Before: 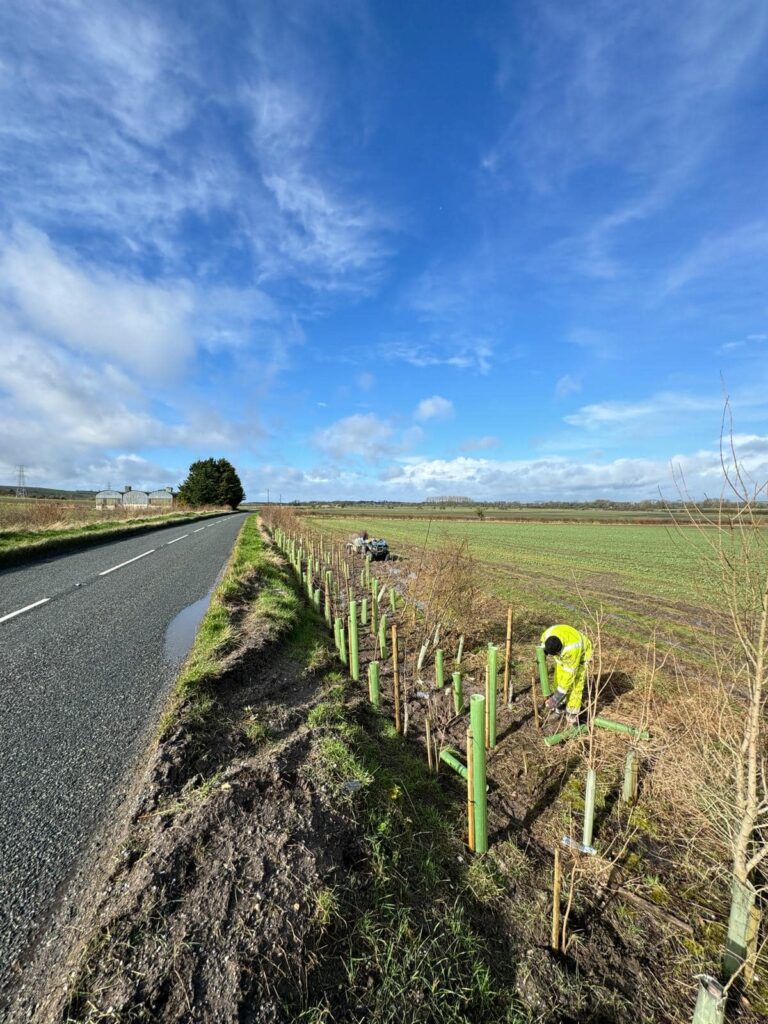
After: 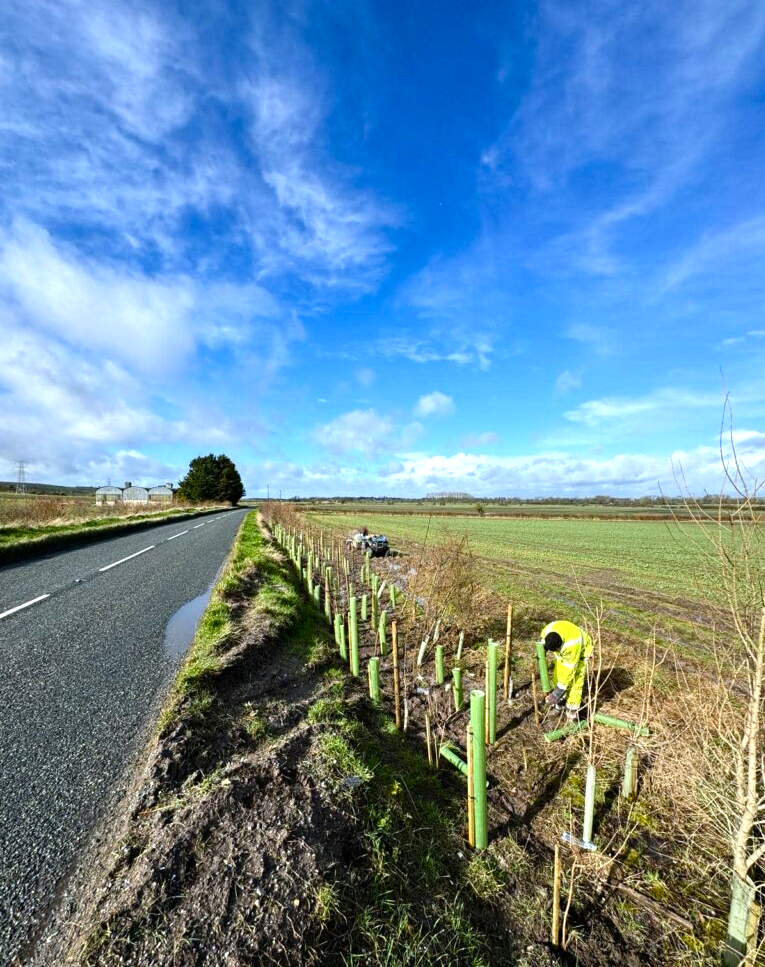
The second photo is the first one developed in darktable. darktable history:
crop: top 0.448%, right 0.264%, bottom 5.045%
color balance rgb: shadows lift › luminance -20%, power › hue 72.24°, highlights gain › luminance 15%, global offset › hue 171.6°, perceptual saturation grading › global saturation 14.09%, perceptual saturation grading › highlights -25%, perceptual saturation grading › shadows 25%, global vibrance 25%, contrast 10%
white balance: red 0.98, blue 1.034
